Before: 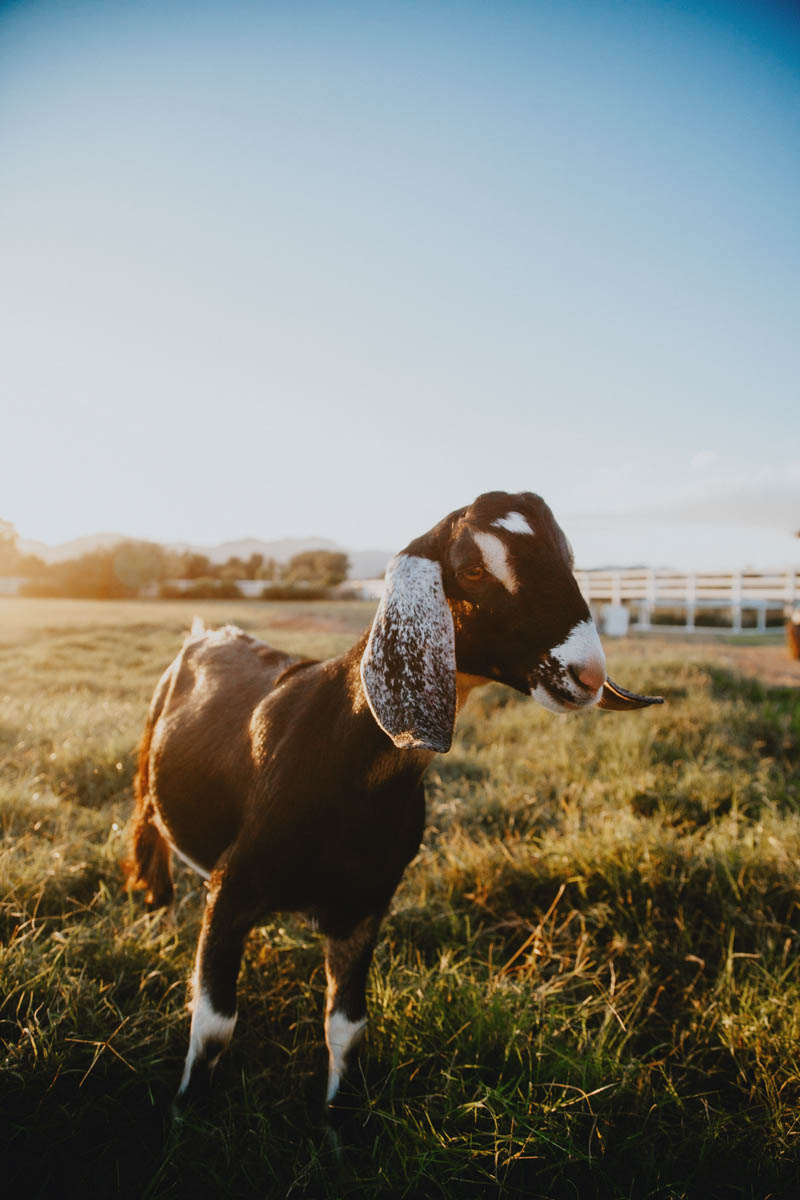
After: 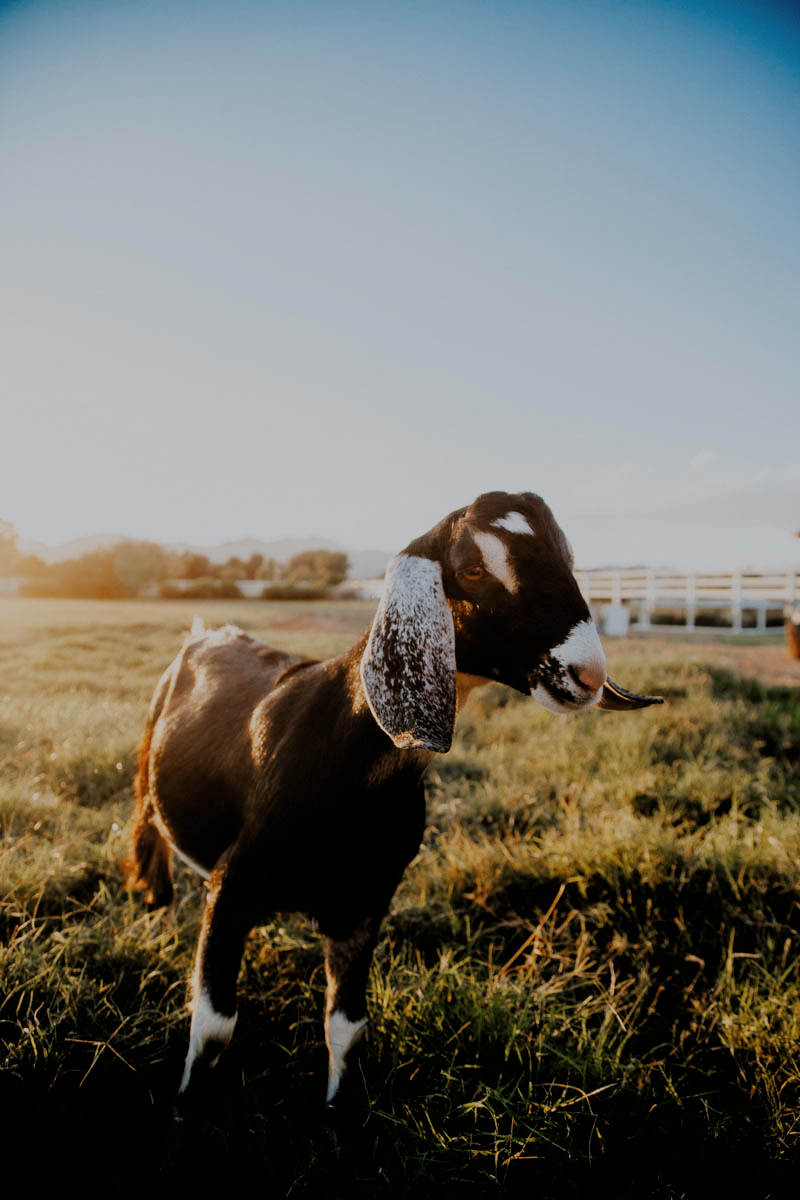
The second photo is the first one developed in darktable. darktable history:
filmic rgb: black relative exposure -4.88 EV, hardness 2.82
exposure: exposure -0.151 EV, compensate highlight preservation false
